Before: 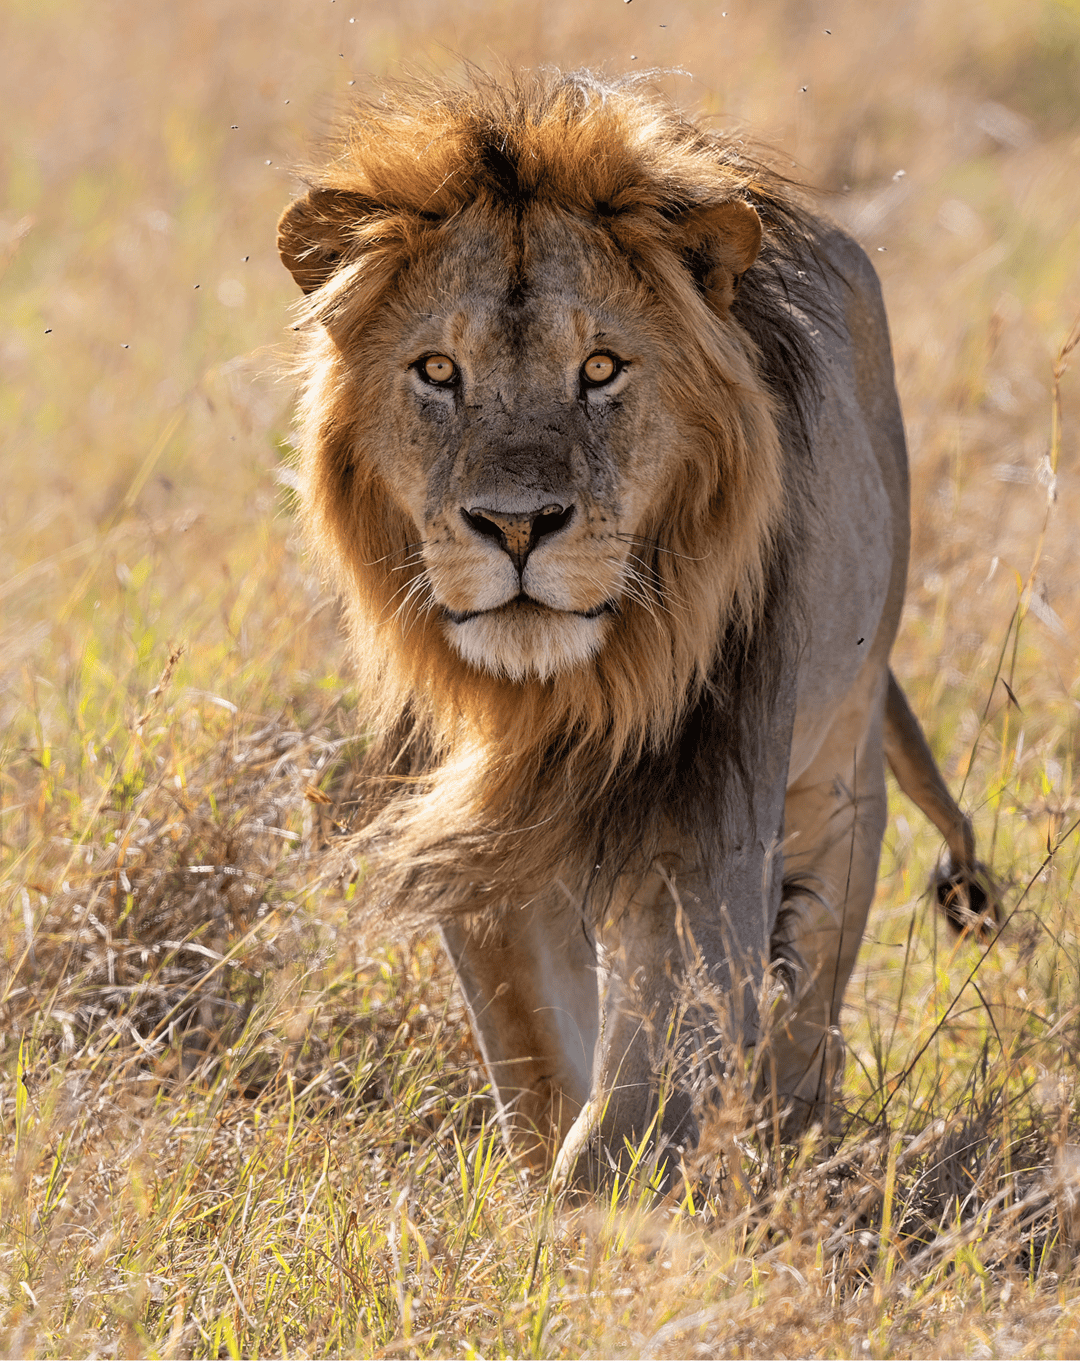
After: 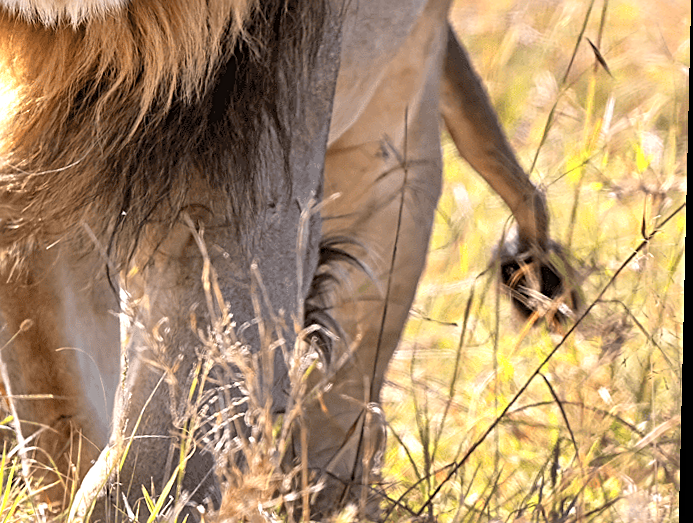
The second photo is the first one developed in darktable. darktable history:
crop and rotate: left 35.509%, top 50.238%, bottom 4.934%
rotate and perspective: rotation 1.69°, lens shift (vertical) -0.023, lens shift (horizontal) -0.291, crop left 0.025, crop right 0.988, crop top 0.092, crop bottom 0.842
exposure: black level correction 0, exposure 0.7 EV, compensate exposure bias true, compensate highlight preservation false
sharpen: radius 2.767
